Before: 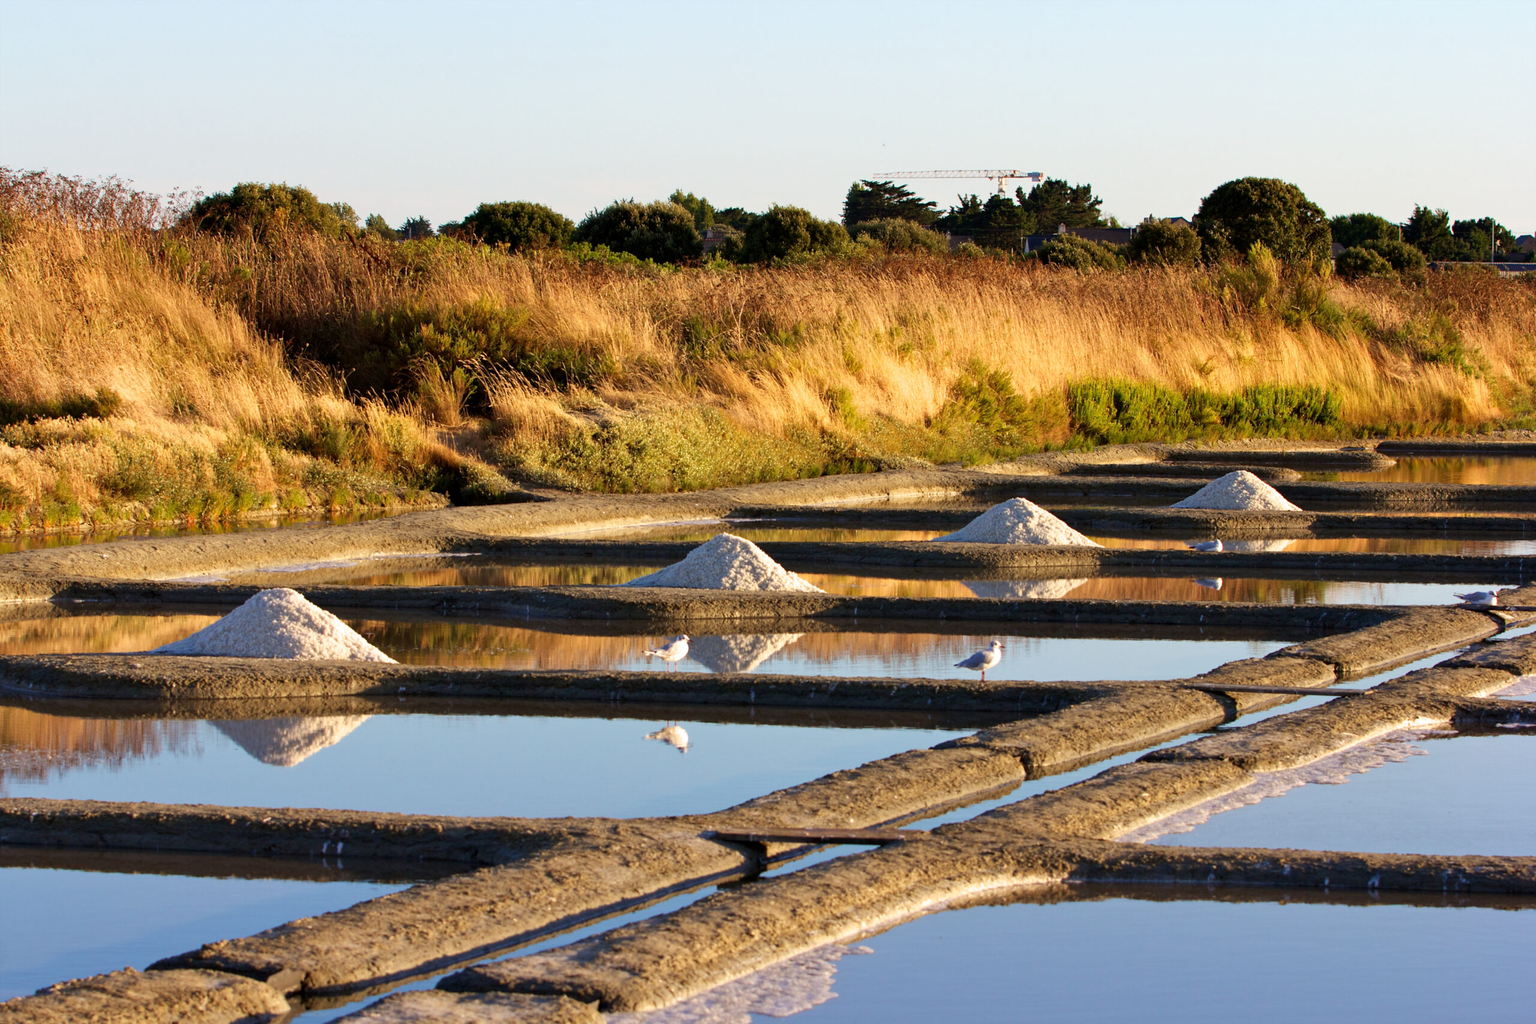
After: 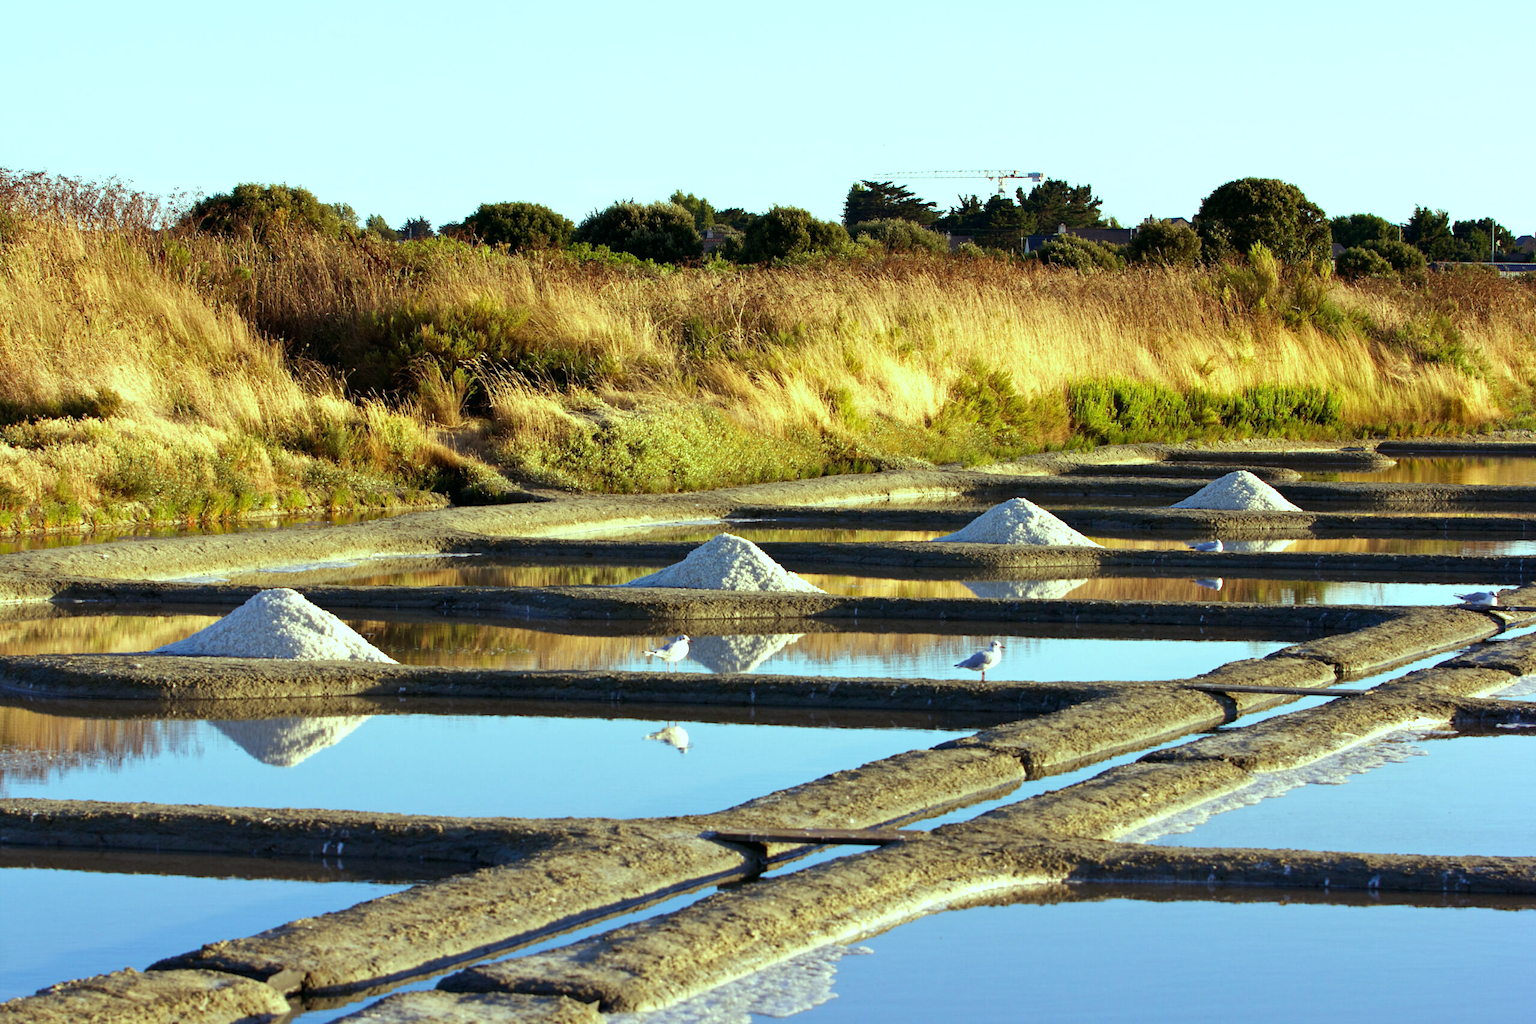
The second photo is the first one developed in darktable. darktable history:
exposure: exposure 0.2 EV, compensate highlight preservation false
color balance: mode lift, gamma, gain (sRGB), lift [0.997, 0.979, 1.021, 1.011], gamma [1, 1.084, 0.916, 0.998], gain [1, 0.87, 1.13, 1.101], contrast 4.55%, contrast fulcrum 38.24%, output saturation 104.09%
